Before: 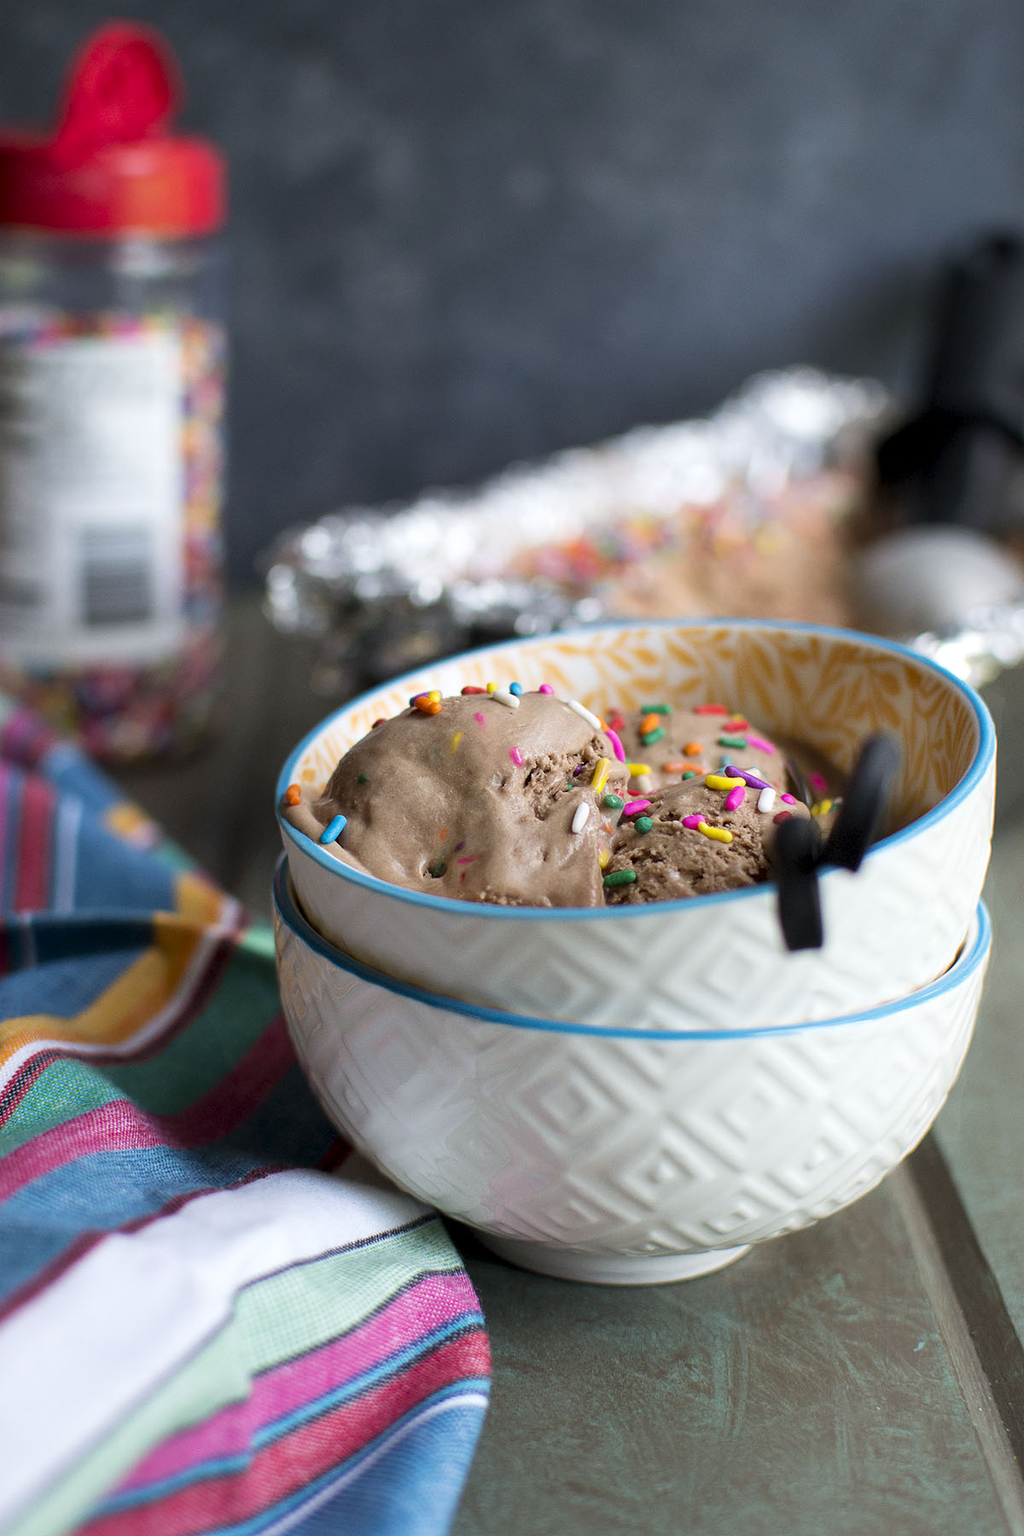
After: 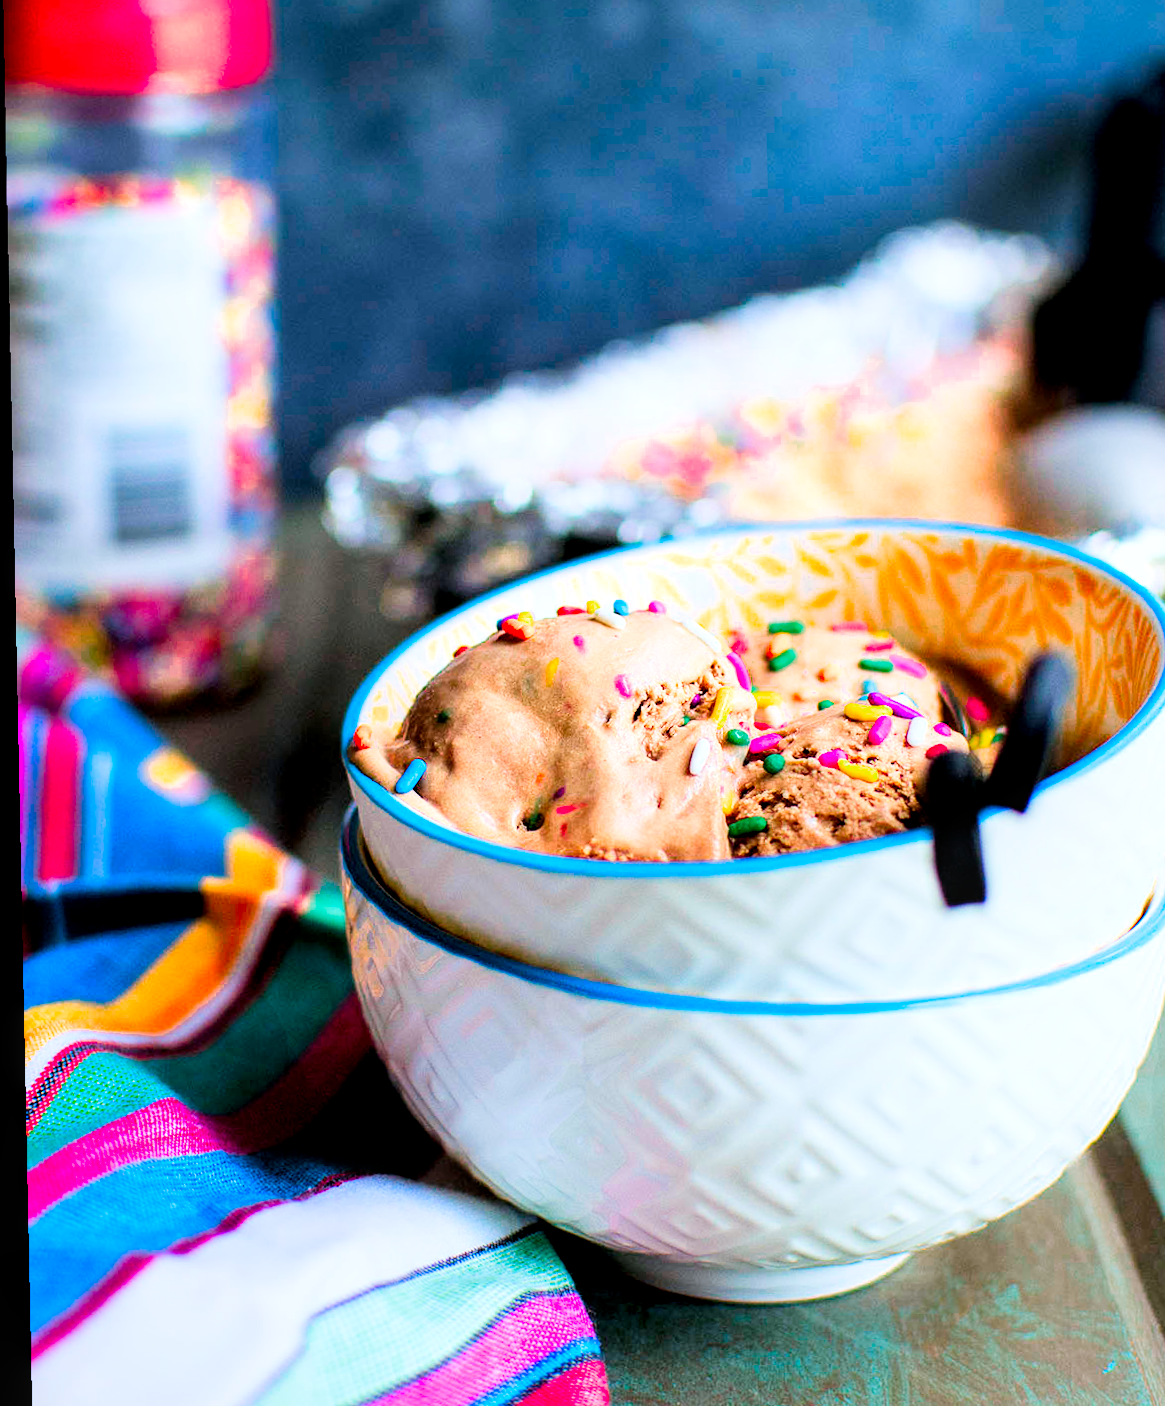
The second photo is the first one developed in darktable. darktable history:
rotate and perspective: rotation -1.17°, automatic cropping off
color correction: saturation 2.15
filmic rgb: black relative exposure -5 EV, hardness 2.88, contrast 1.3, highlights saturation mix -30%
white balance: red 0.974, blue 1.044
crop and rotate: angle 0.03°, top 11.643%, right 5.651%, bottom 11.189%
local contrast: highlights 83%, shadows 81%
color zones: curves: ch0 [(0, 0.465) (0.092, 0.596) (0.289, 0.464) (0.429, 0.453) (0.571, 0.464) (0.714, 0.455) (0.857, 0.462) (1, 0.465)]
exposure: black level correction 0, exposure 1.1 EV, compensate exposure bias true, compensate highlight preservation false
